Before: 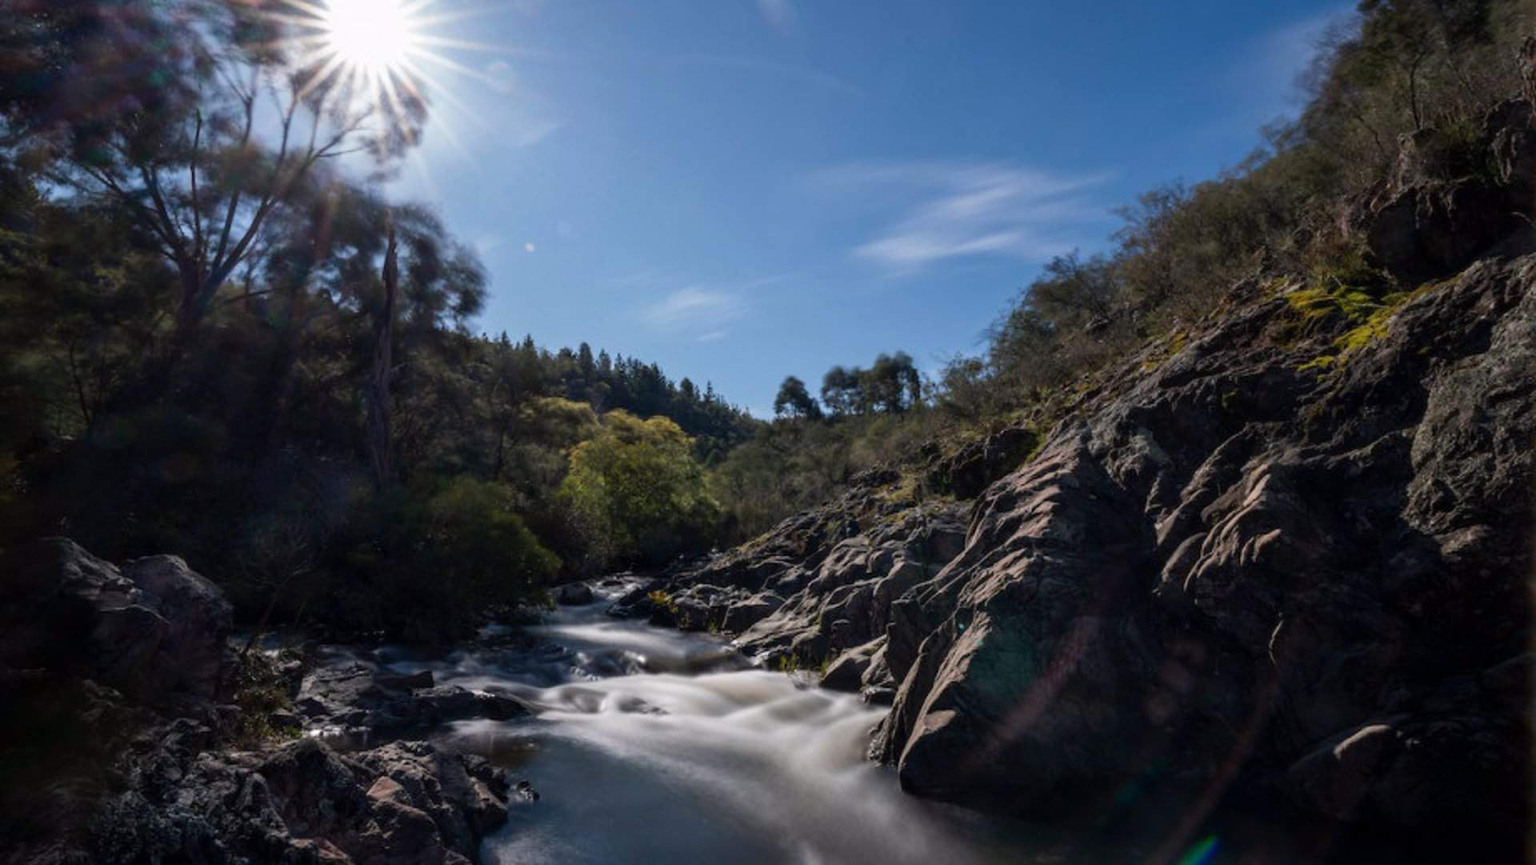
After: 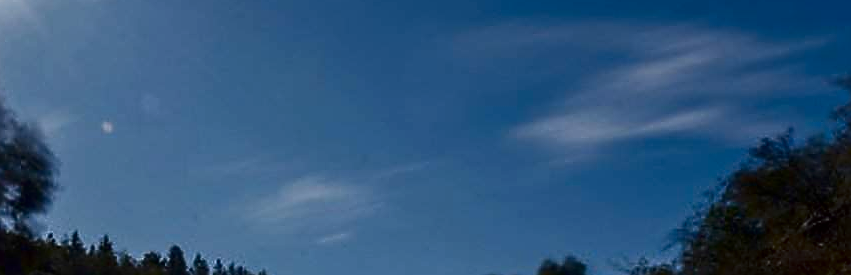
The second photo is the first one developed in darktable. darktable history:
crop: left 28.924%, top 16.85%, right 26.729%, bottom 57.665%
contrast brightness saturation: brightness -0.505
sharpen: radius 1.358, amount 1.251, threshold 0.601
